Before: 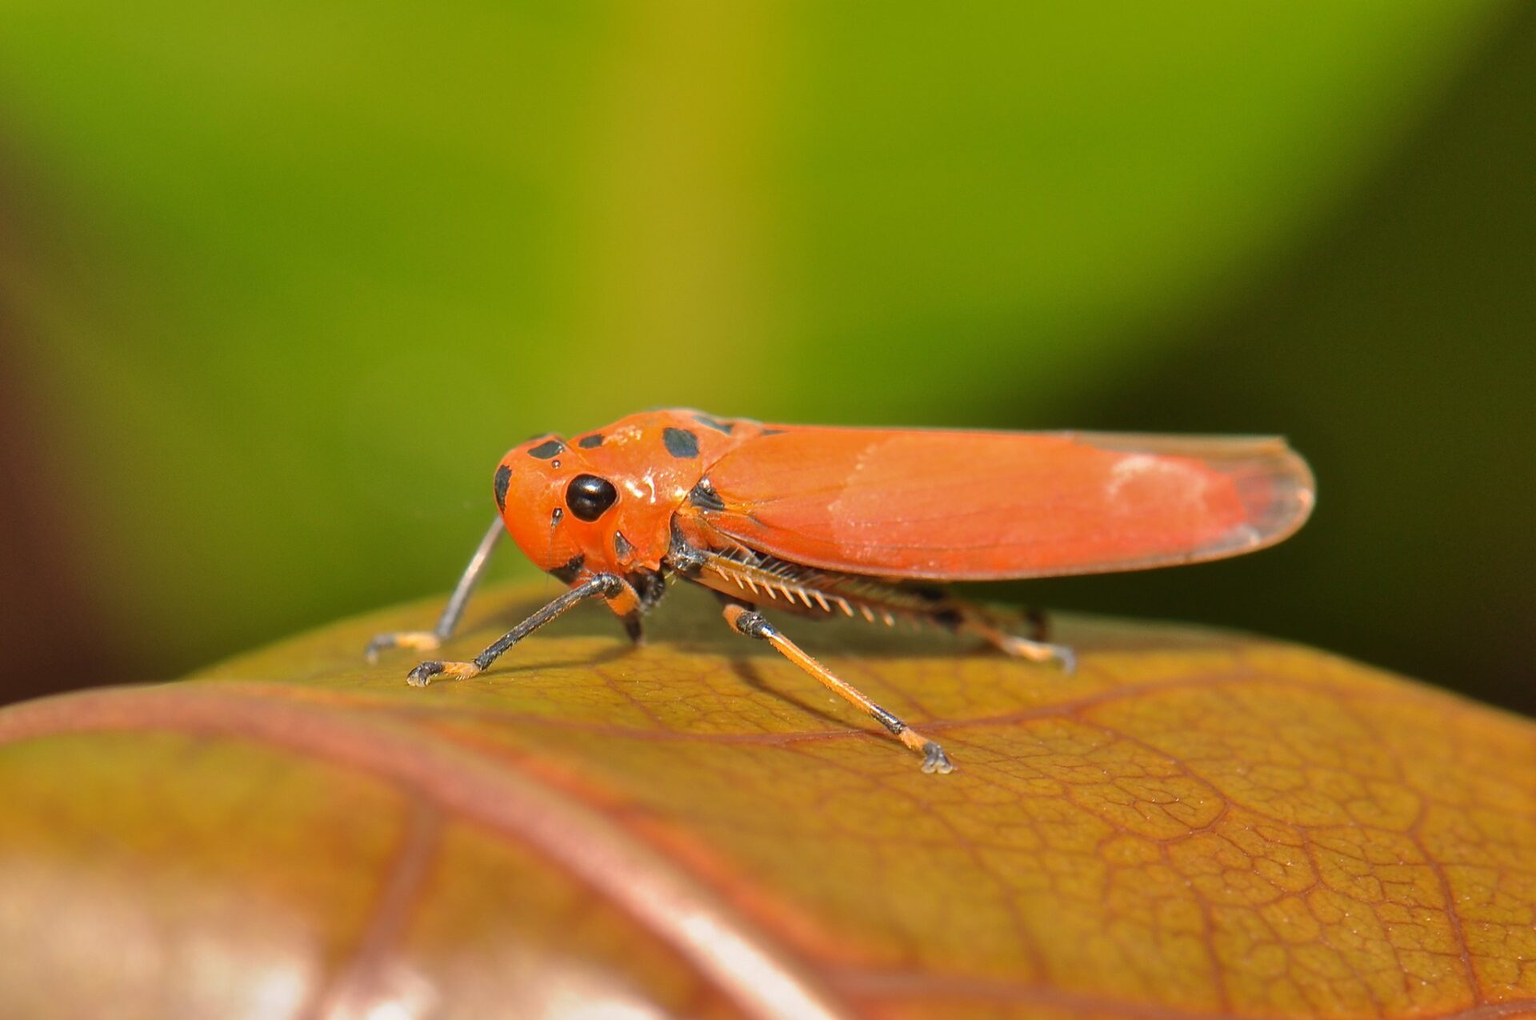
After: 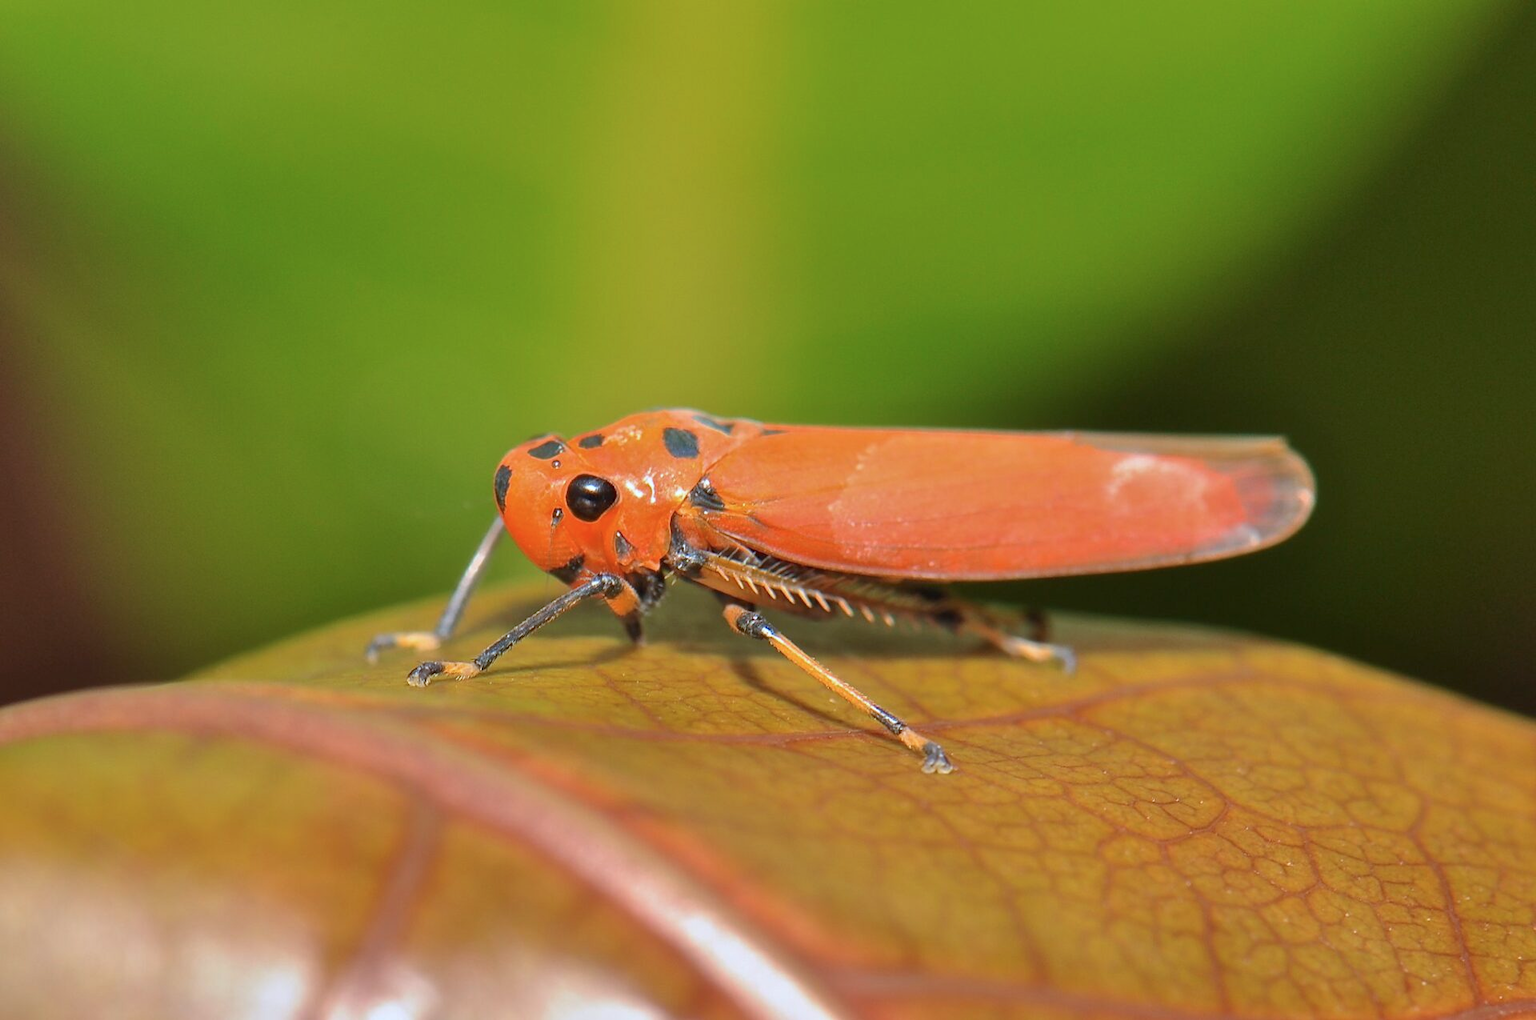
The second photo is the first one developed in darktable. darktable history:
color calibration: x 0.372, y 0.386, temperature 4286.32 K
